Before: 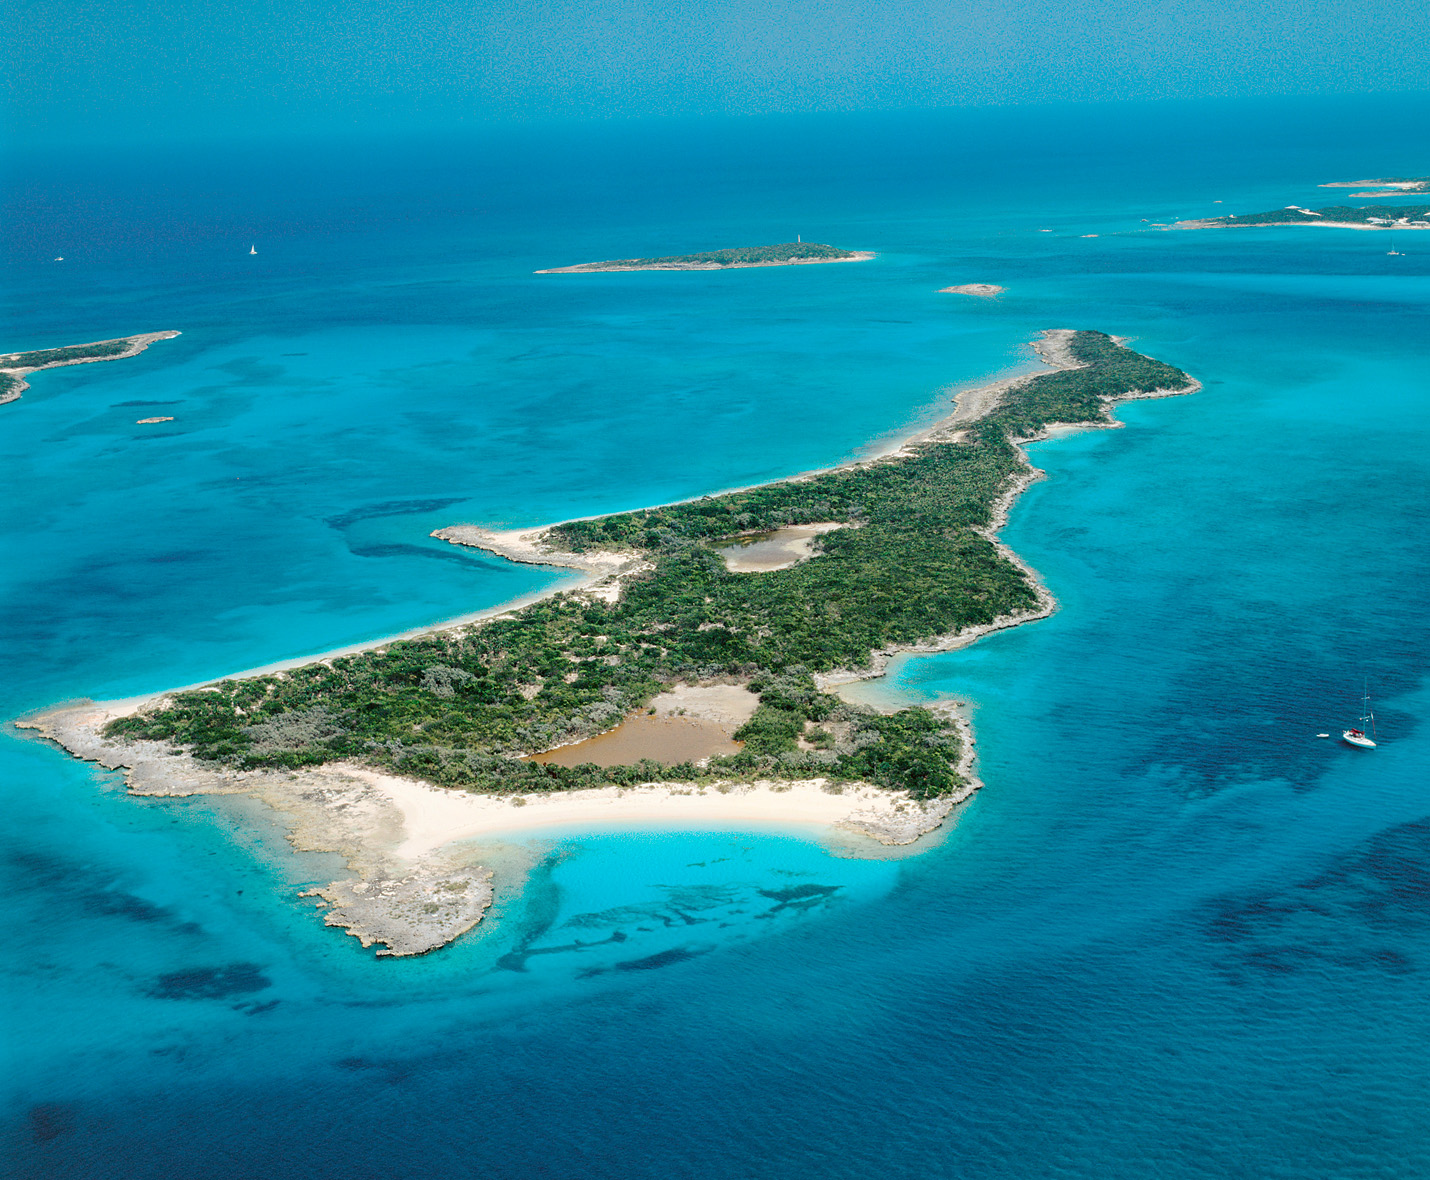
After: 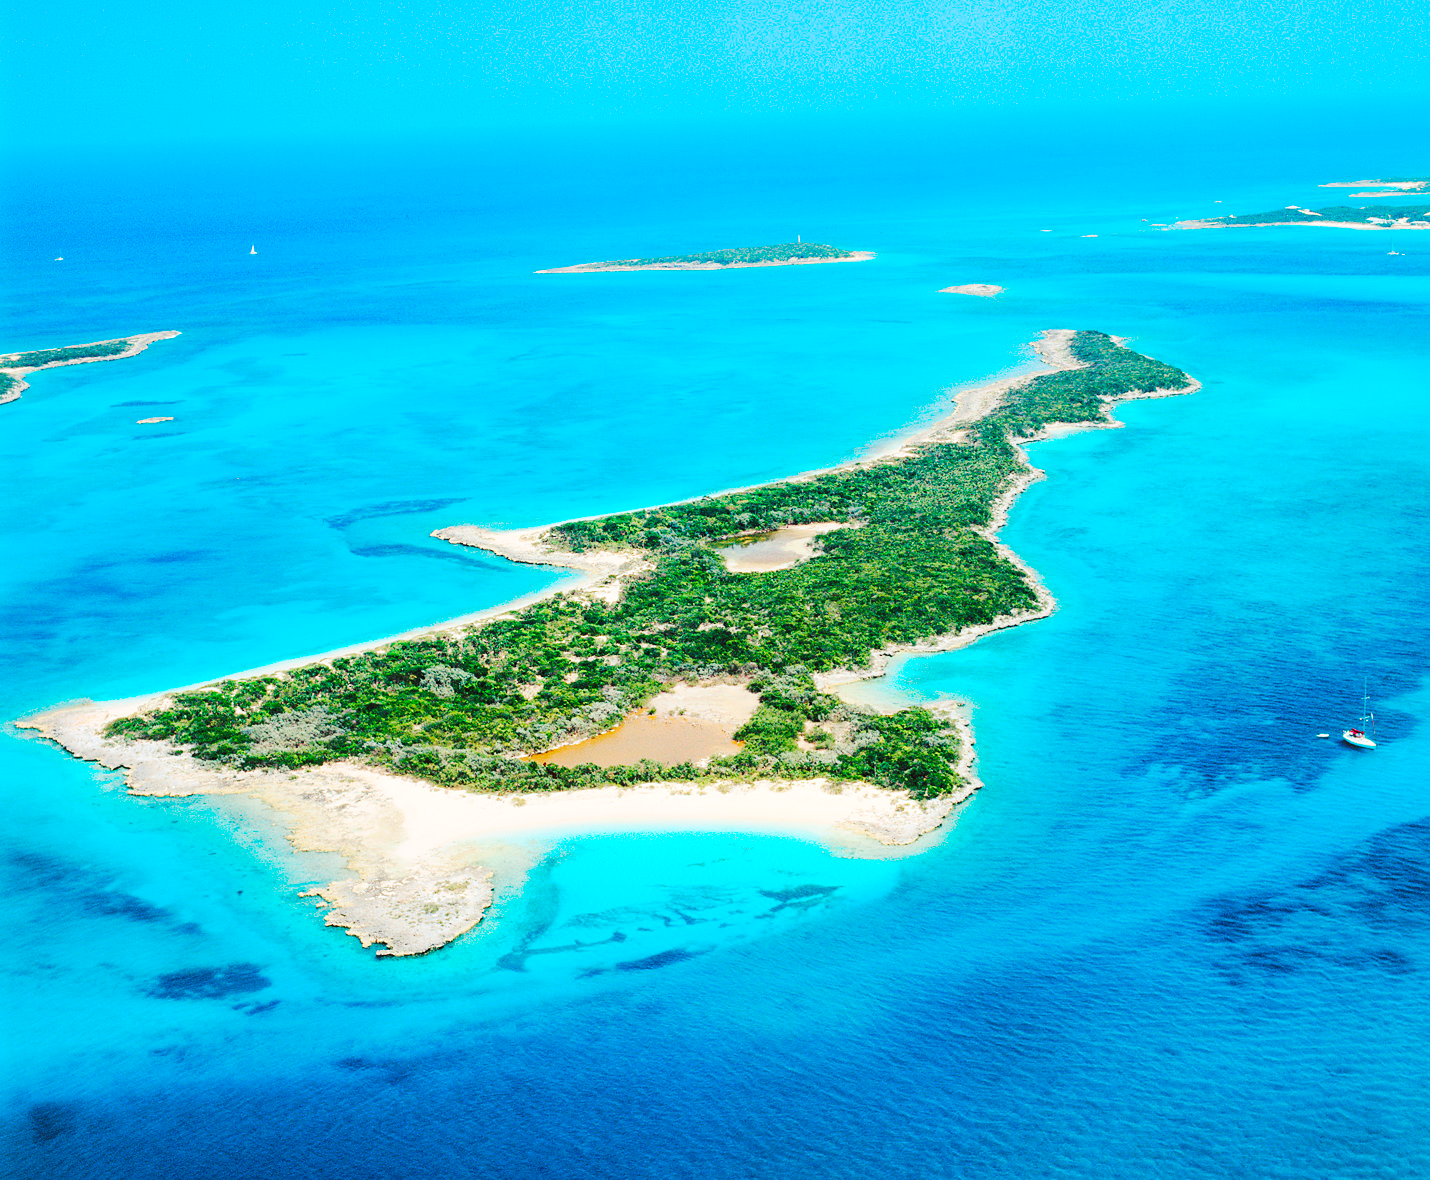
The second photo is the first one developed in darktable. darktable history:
contrast brightness saturation: contrast 0.07, brightness 0.18, saturation 0.4
base curve: curves: ch0 [(0, 0) (0.036, 0.025) (0.121, 0.166) (0.206, 0.329) (0.605, 0.79) (1, 1)], preserve colors none
